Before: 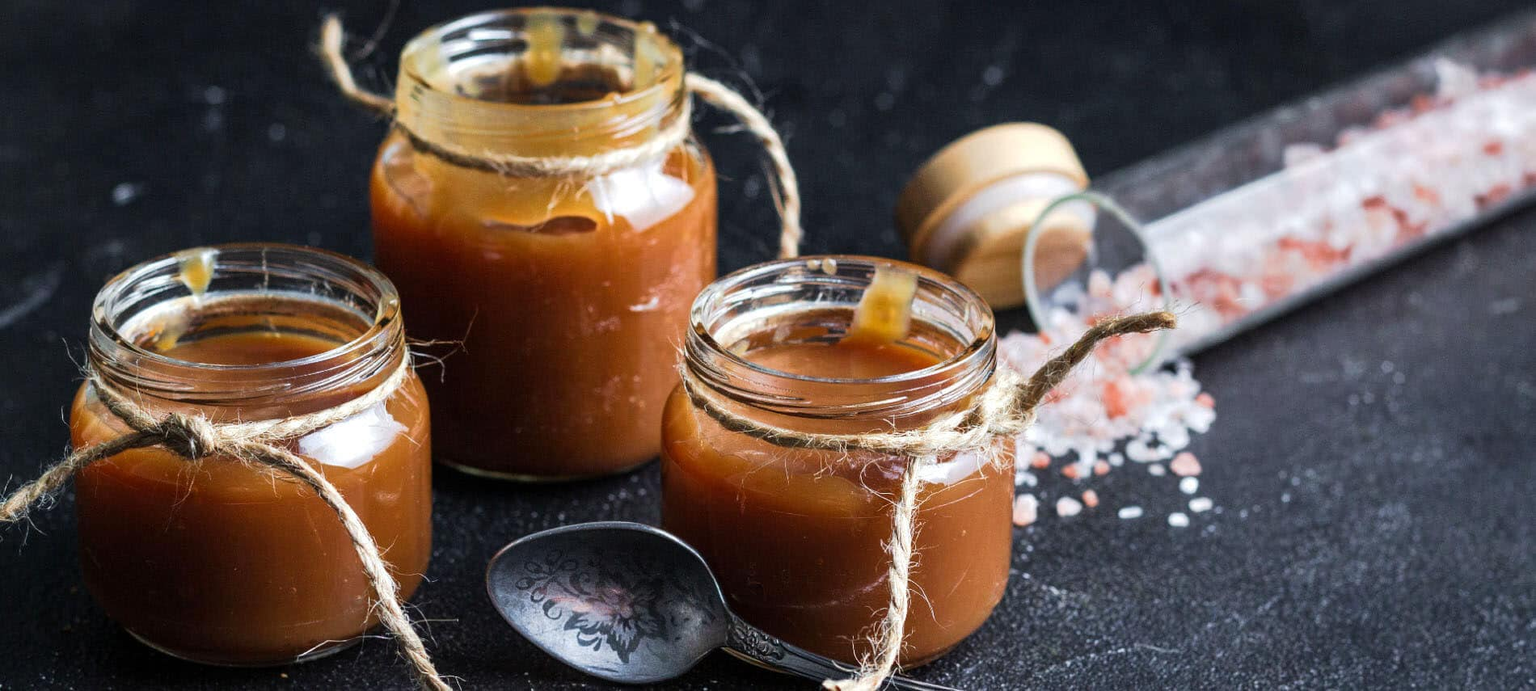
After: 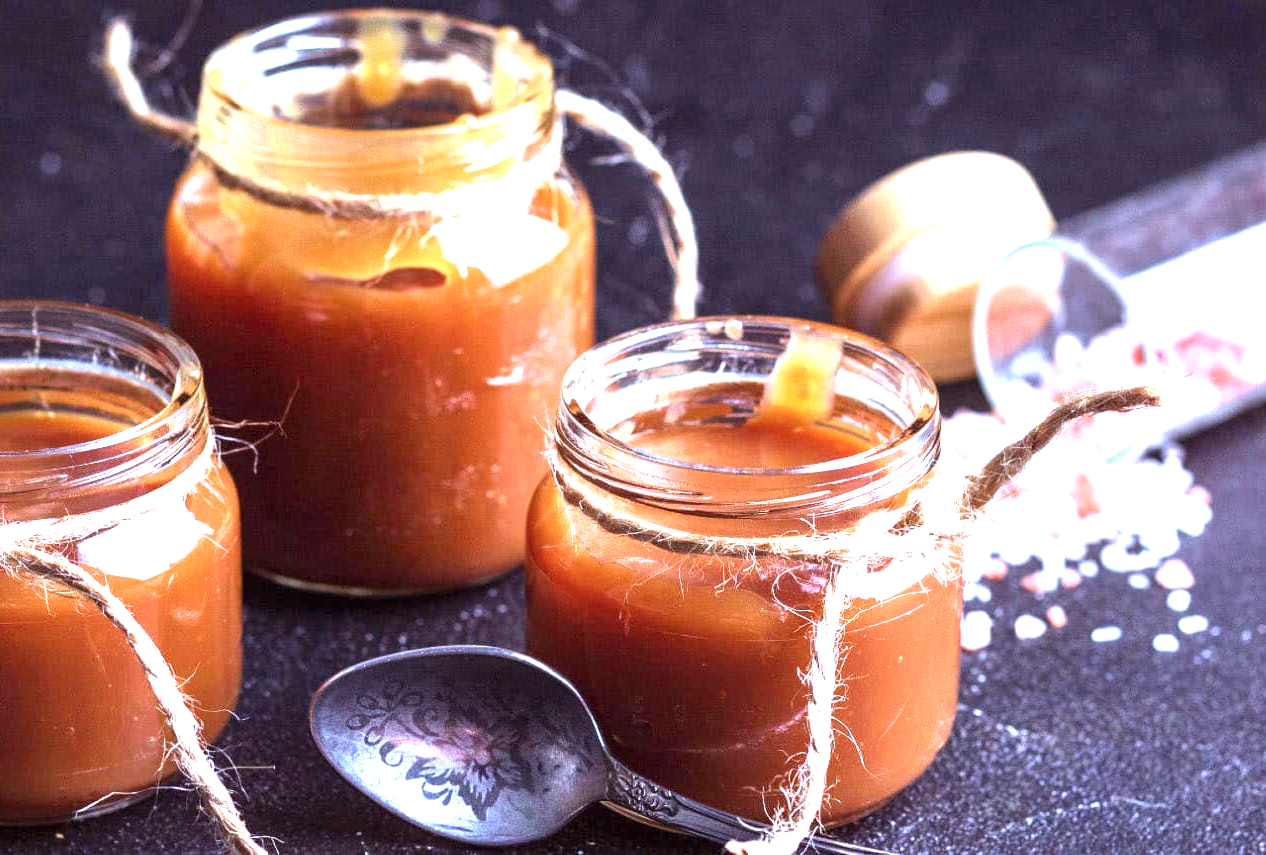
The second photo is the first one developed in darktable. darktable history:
crop: left 15.419%, right 17.914%
exposure: black level correction 0, exposure 1.379 EV, compensate exposure bias true, compensate highlight preservation false
rgb levels: mode RGB, independent channels, levels [[0, 0.474, 1], [0, 0.5, 1], [0, 0.5, 1]]
color calibration: output R [0.999, 0.026, -0.11, 0], output G [-0.019, 1.037, -0.099, 0], output B [0.022, -0.023, 0.902, 0], illuminant custom, x 0.367, y 0.392, temperature 4437.75 K, clip negative RGB from gamut false
